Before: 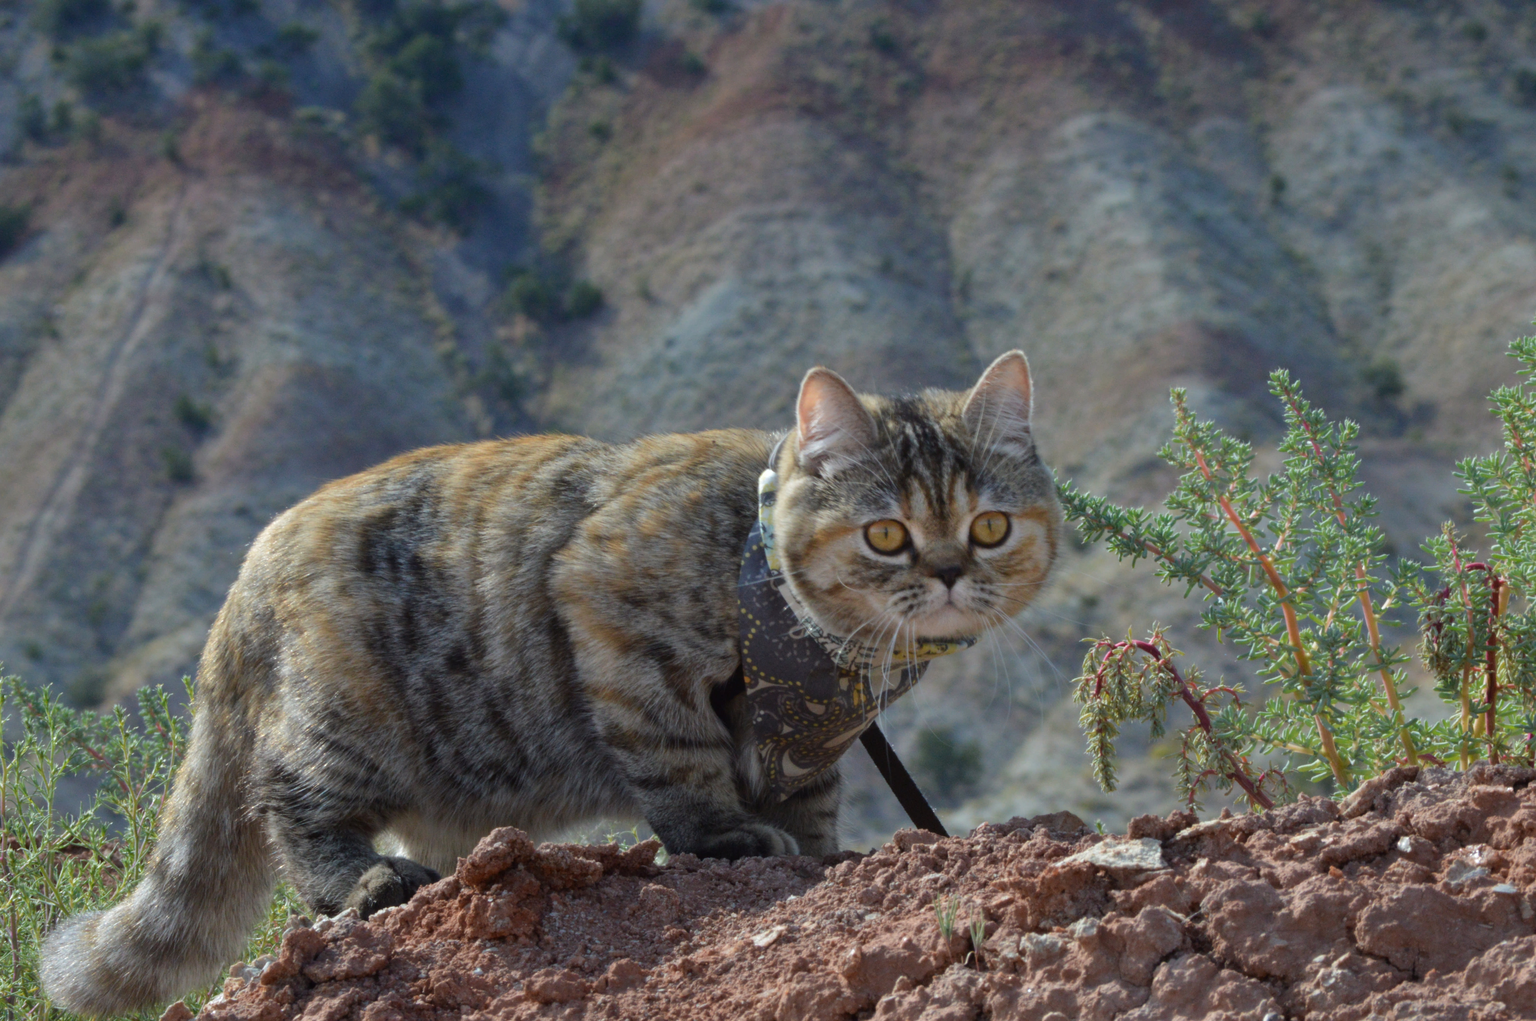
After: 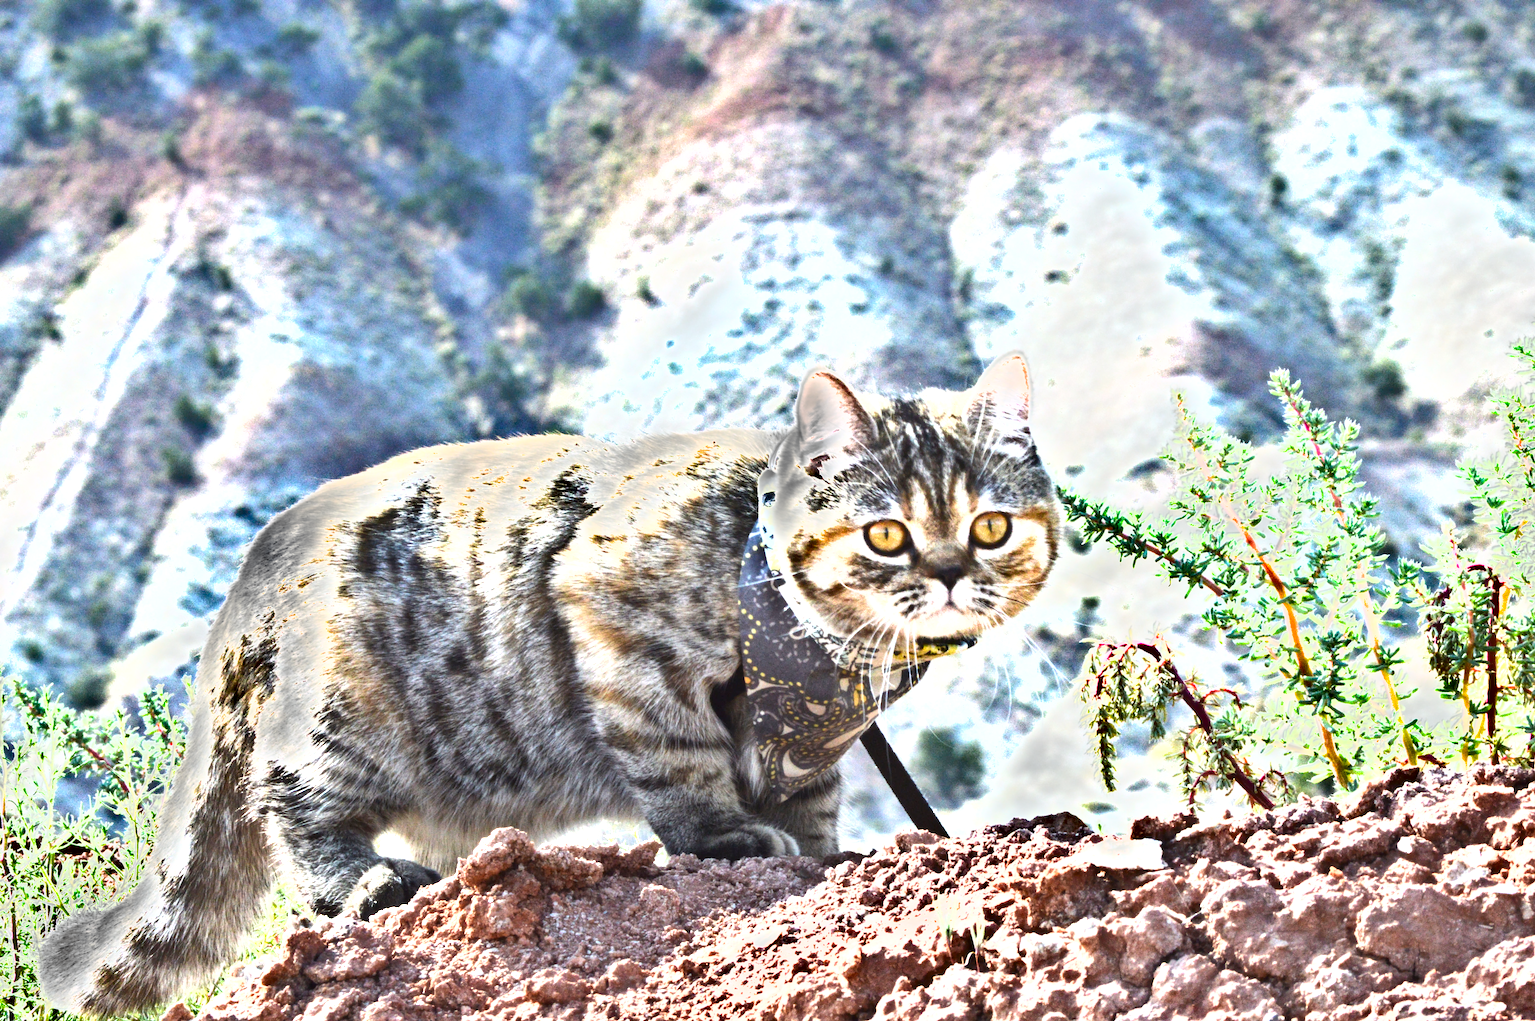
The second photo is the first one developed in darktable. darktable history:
shadows and highlights: radius 106.12, shadows 23.39, highlights -58.85, low approximation 0.01, soften with gaussian
tone equalizer: -8 EV -0.756 EV, -7 EV -0.673 EV, -6 EV -0.613 EV, -5 EV -0.386 EV, -3 EV 0.366 EV, -2 EV 0.6 EV, -1 EV 0.679 EV, +0 EV 0.745 EV, edges refinement/feathering 500, mask exposure compensation -1.57 EV, preserve details no
exposure: exposure 1.998 EV, compensate exposure bias true, compensate highlight preservation false
